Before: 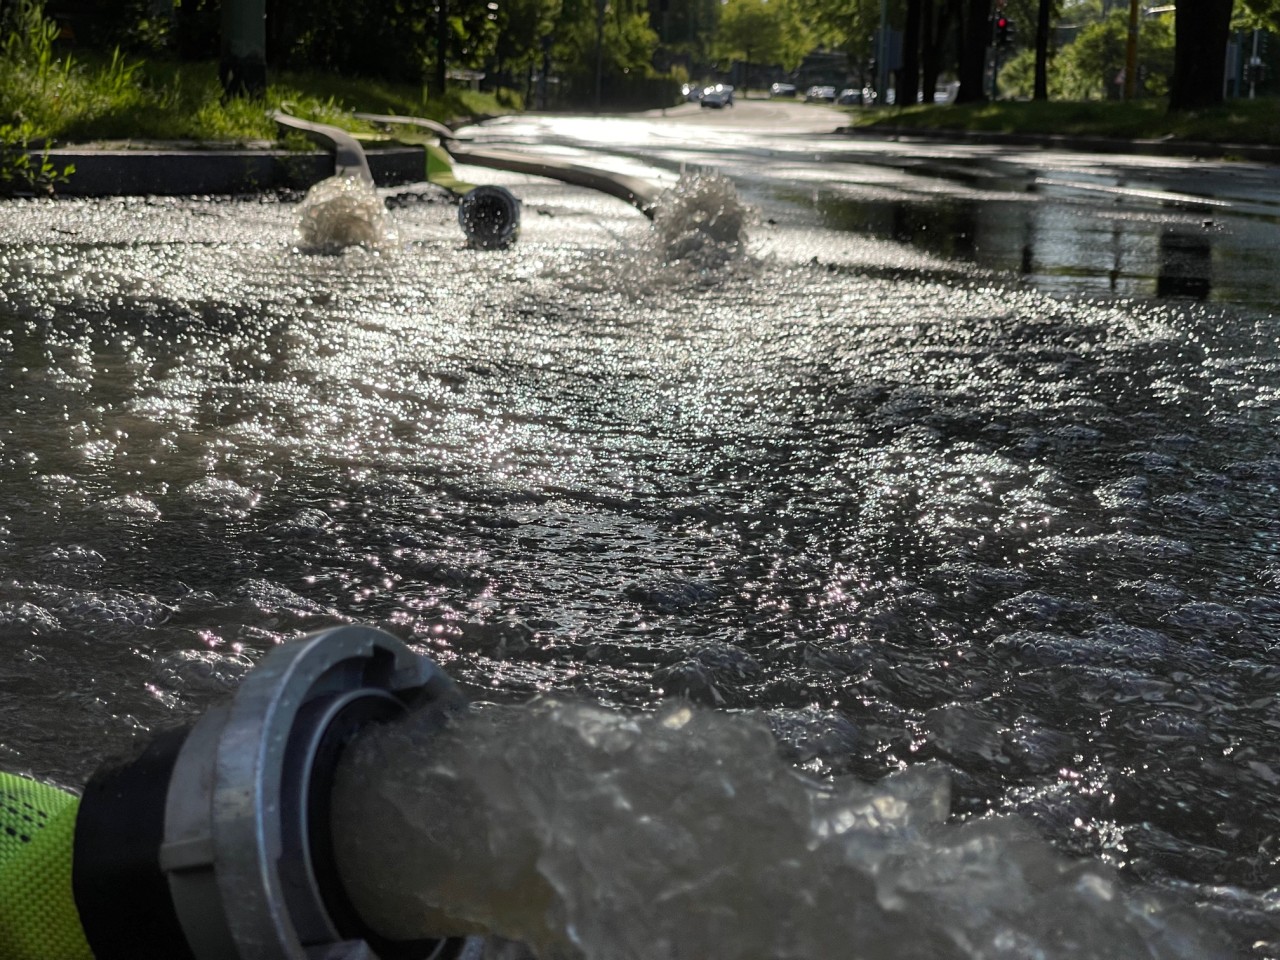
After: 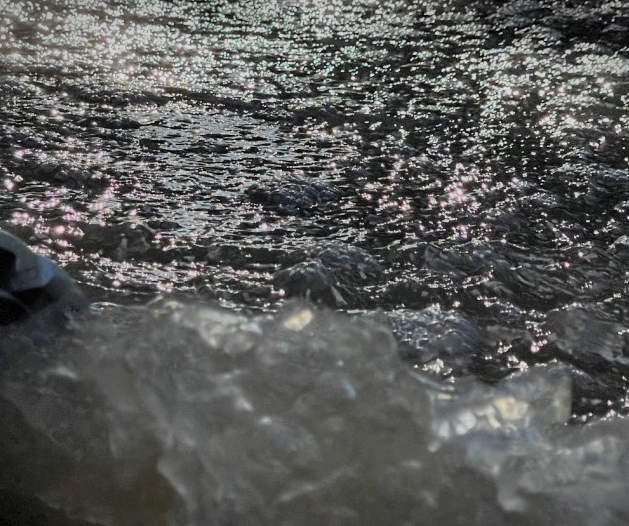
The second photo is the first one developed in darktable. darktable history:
color correction: highlights b* -0.002, saturation 1.32
crop: left 29.648%, top 41.638%, right 21.21%, bottom 3.489%
vignetting: fall-off start 99.11%, fall-off radius 99.78%, width/height ratio 1.426, dithering 8-bit output, unbound false
exposure: black level correction 0, exposure 0.499 EV, compensate highlight preservation false
filmic rgb: black relative exposure -8.39 EV, white relative exposure 4.66 EV, hardness 3.84, add noise in highlights 0, color science v3 (2019), use custom middle-gray values true, contrast in highlights soft
